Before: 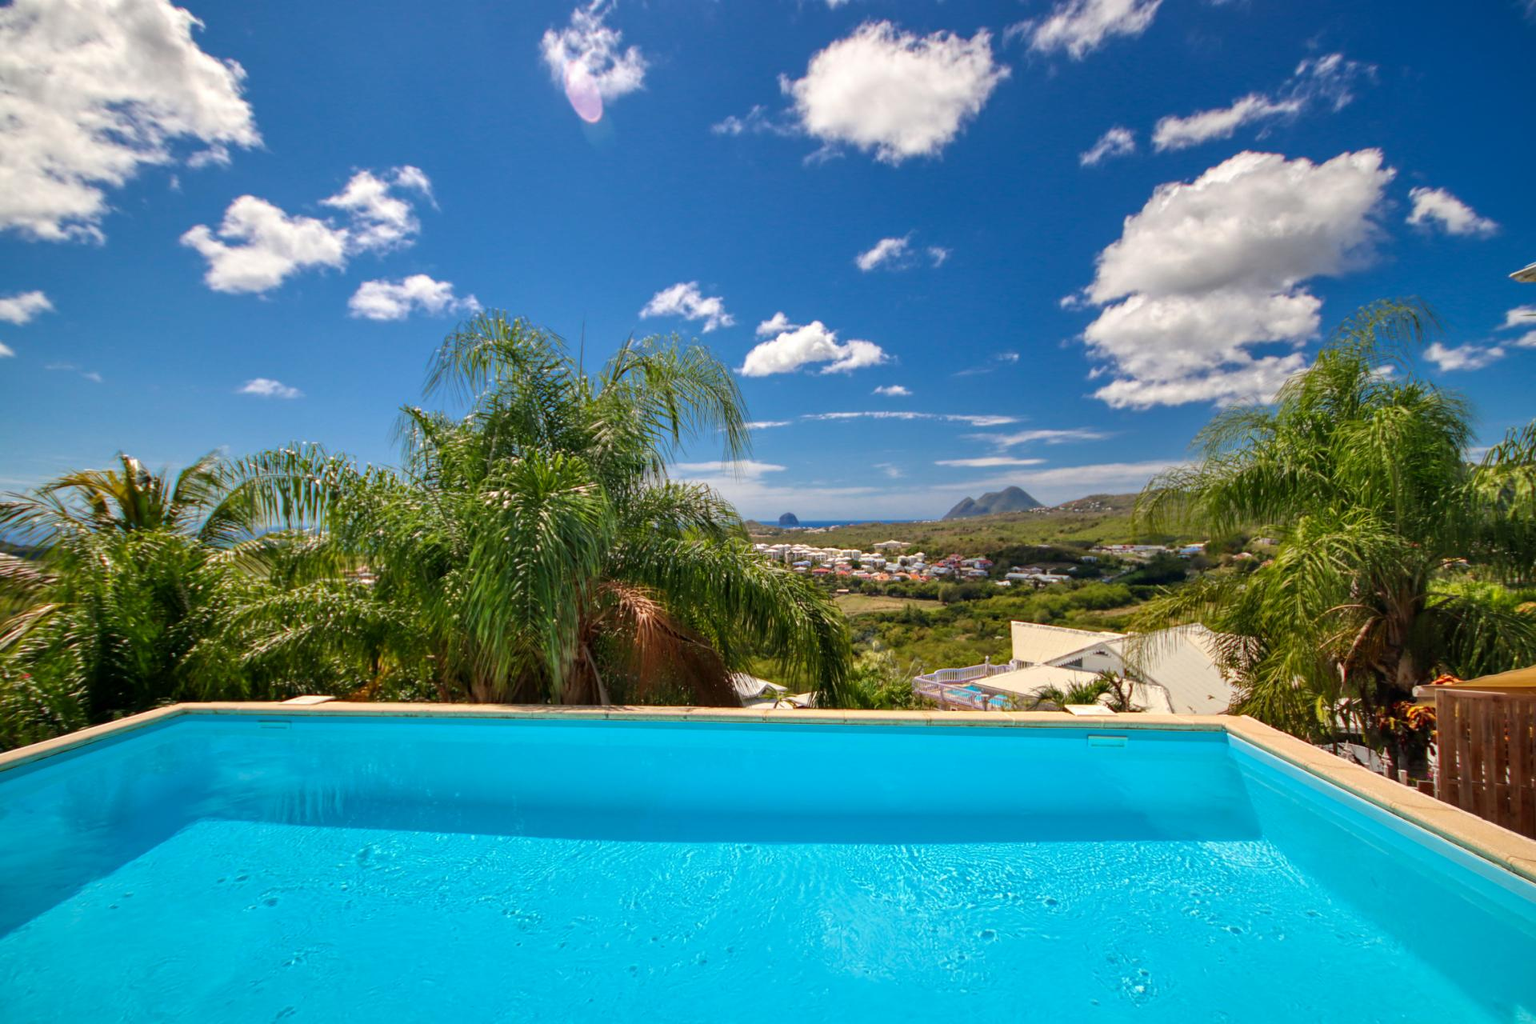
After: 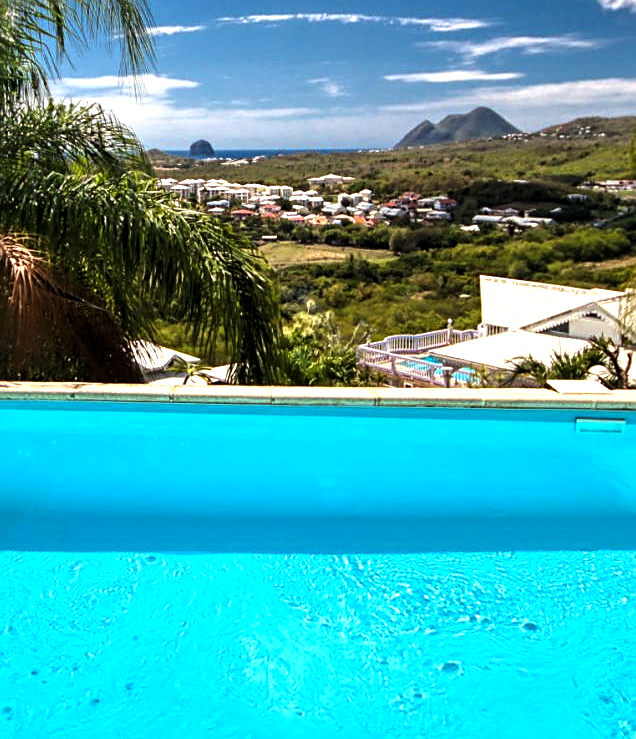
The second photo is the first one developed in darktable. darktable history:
levels: levels [0.044, 0.475, 0.791]
sharpen: on, module defaults
crop: left 40.878%, top 39.176%, right 25.993%, bottom 3.081%
